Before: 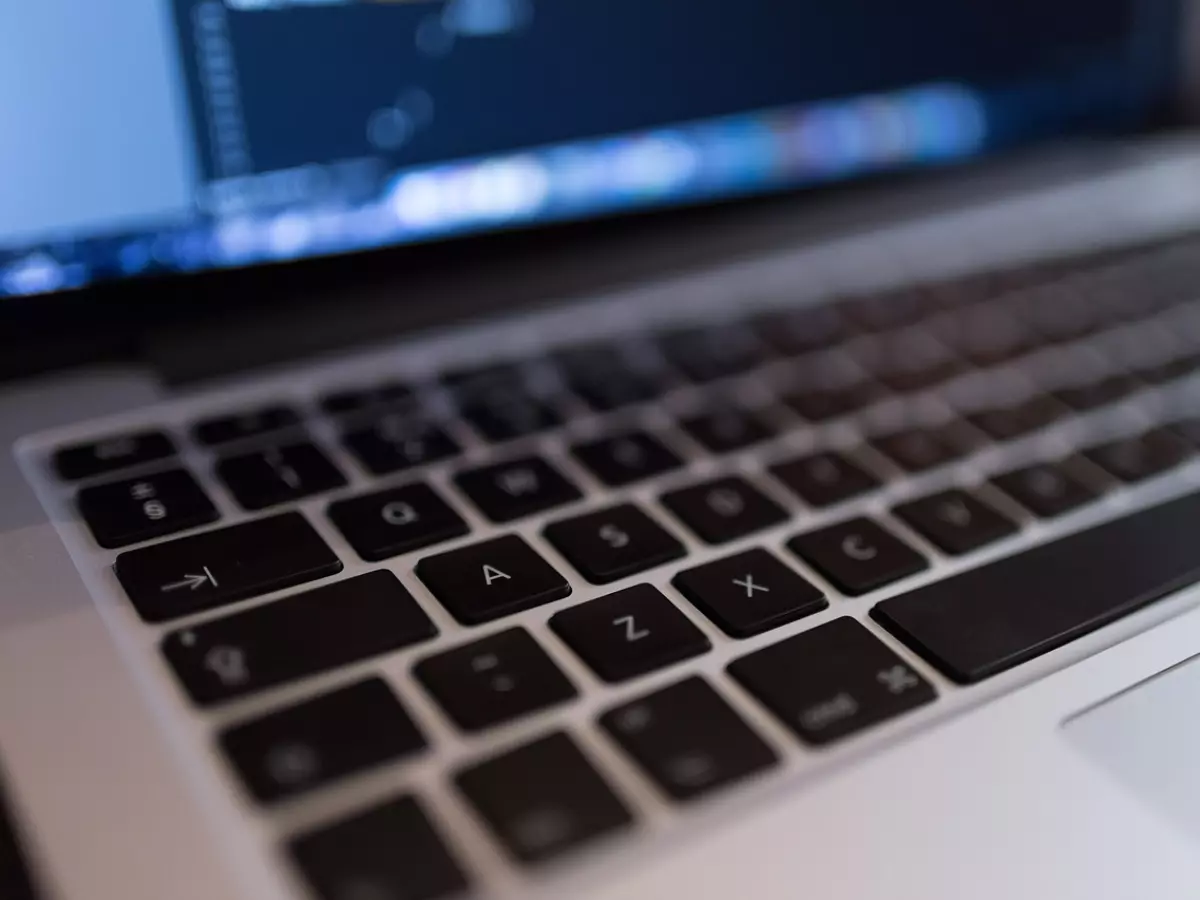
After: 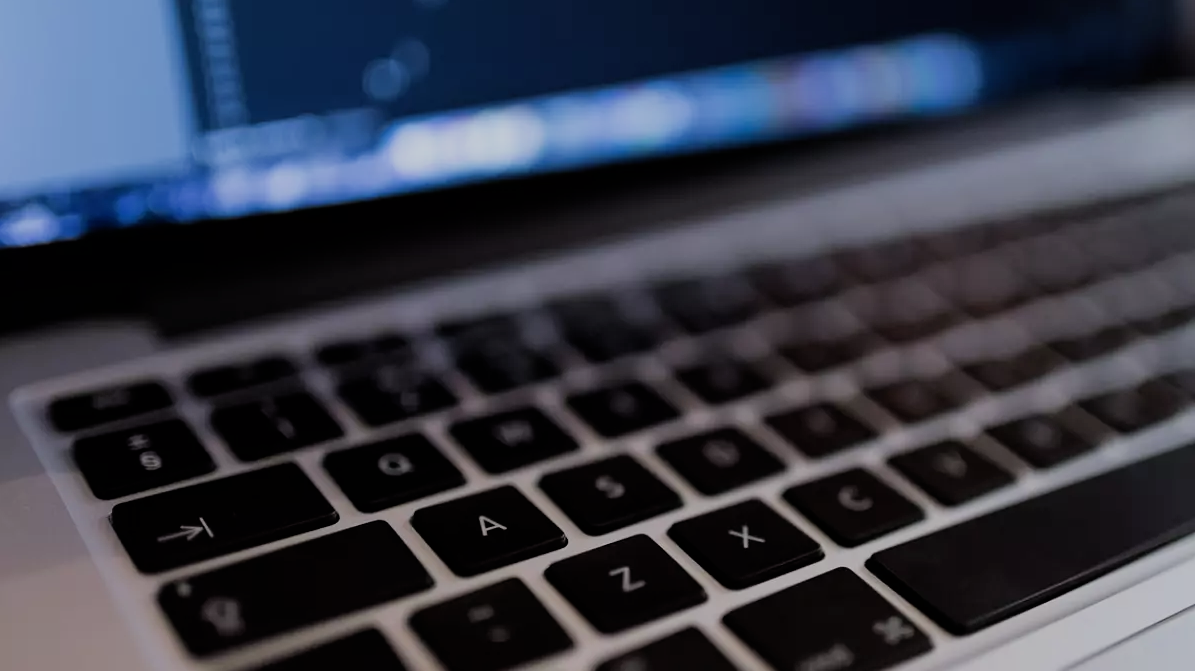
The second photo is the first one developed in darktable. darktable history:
filmic rgb: black relative exposure -7.65 EV, white relative exposure 4.56 EV, hardness 3.61
crop: left 0.352%, top 5.52%, bottom 19.824%
